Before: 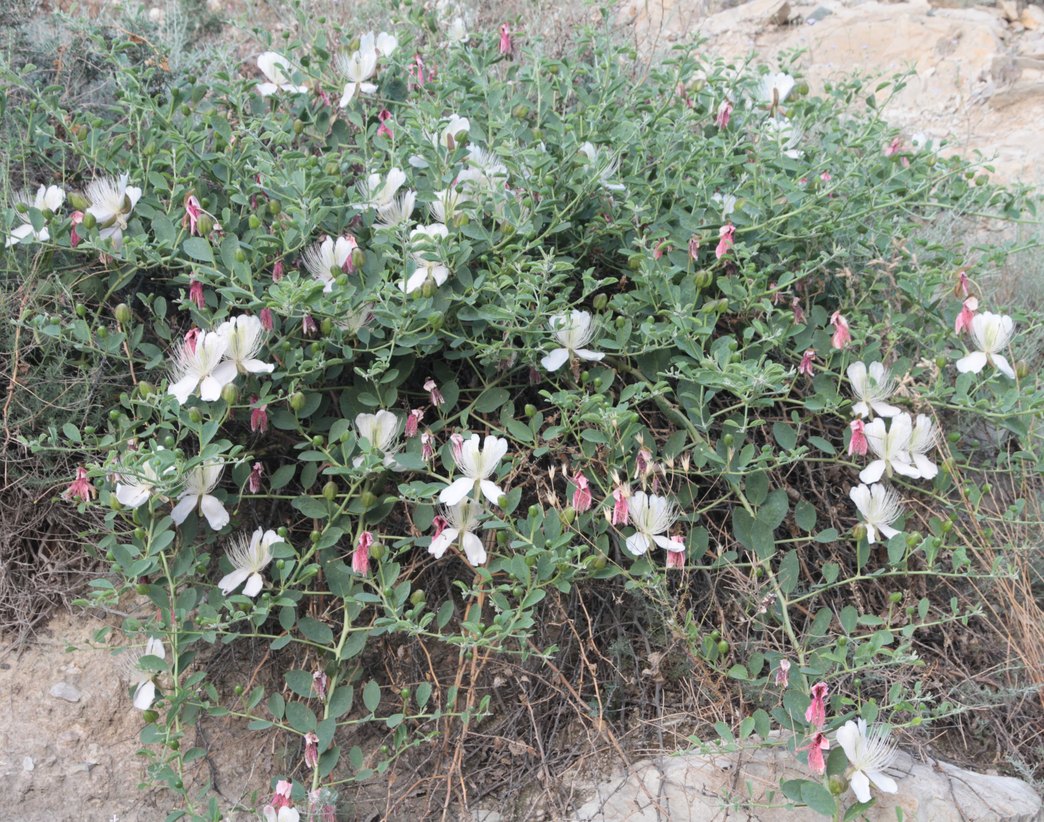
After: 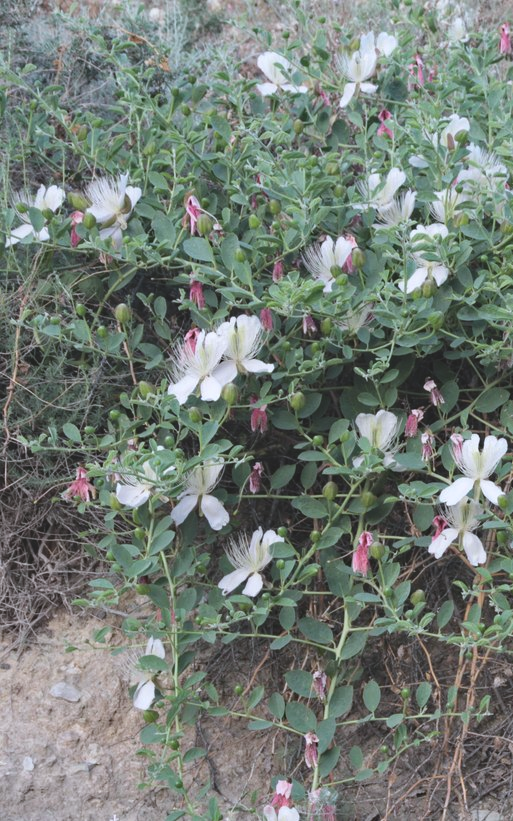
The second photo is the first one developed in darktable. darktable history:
white balance: red 0.974, blue 1.044
exposure: black level correction -0.015, exposure -0.125 EV, compensate highlight preservation false
crop and rotate: left 0%, top 0%, right 50.845%
haze removal: compatibility mode true, adaptive false
